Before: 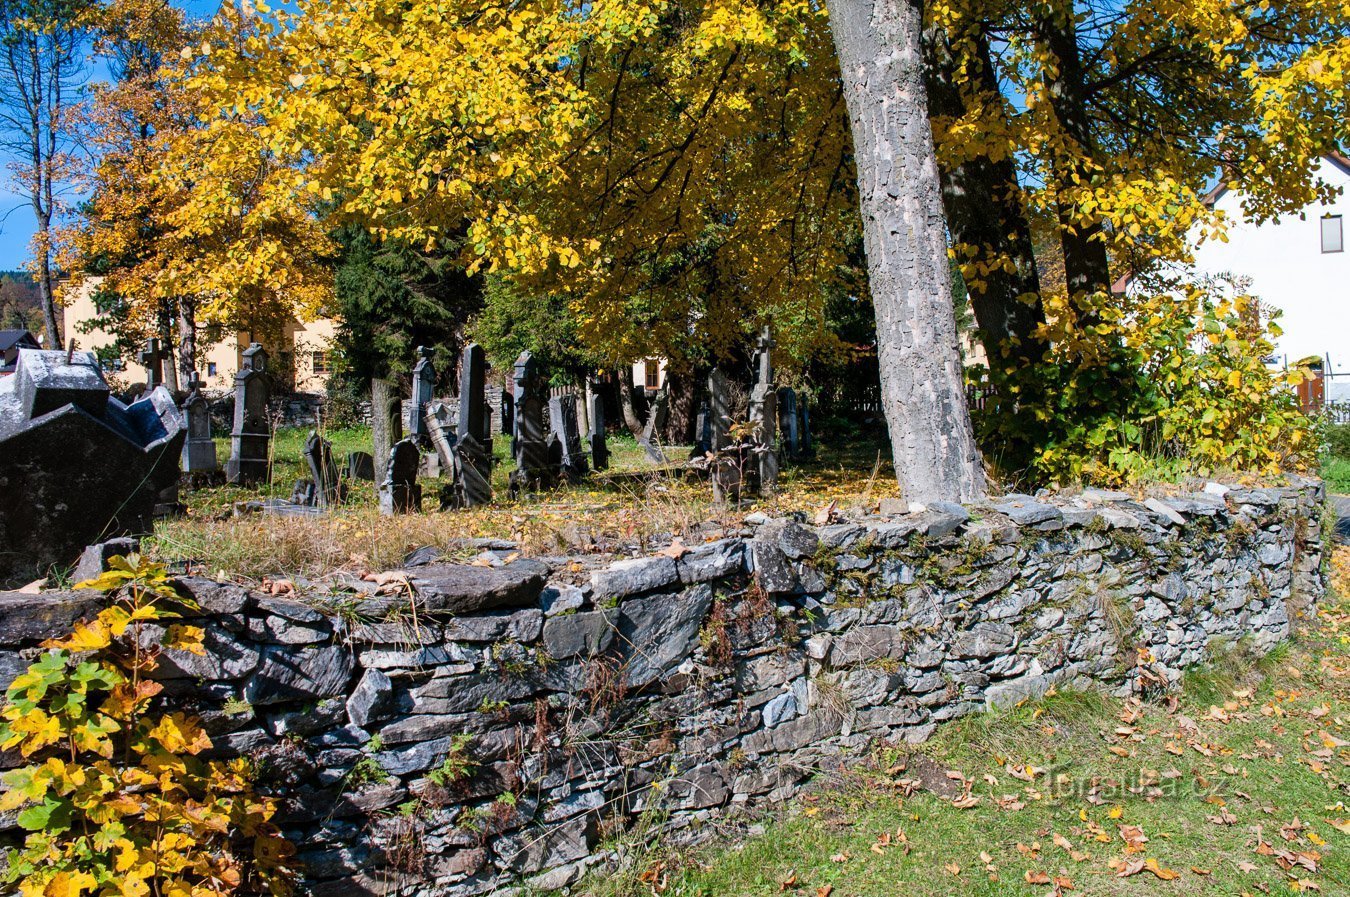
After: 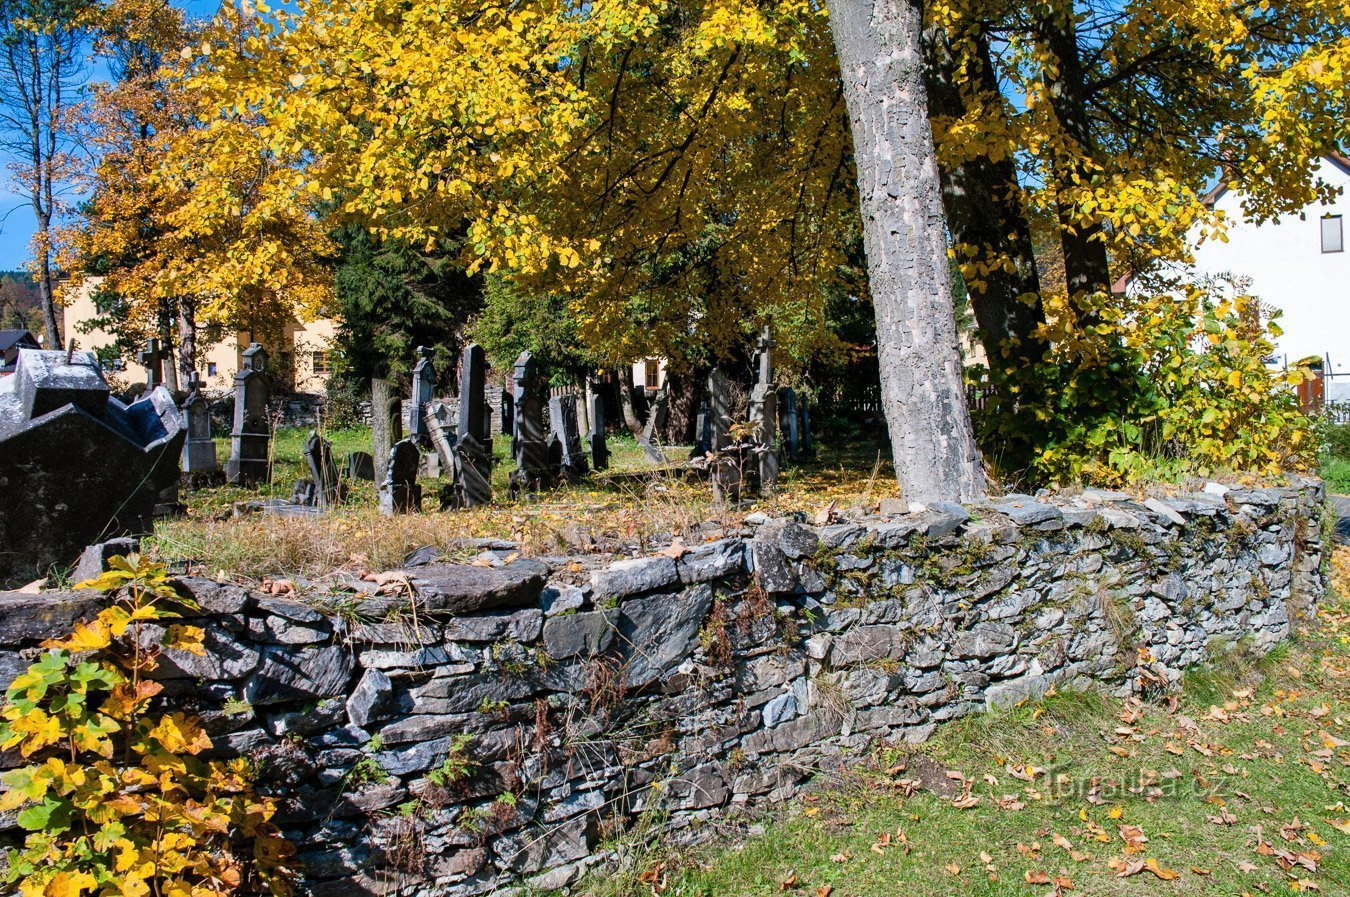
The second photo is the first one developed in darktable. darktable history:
shadows and highlights: radius 133.83, soften with gaussian
exposure: compensate exposure bias true, compensate highlight preservation false
